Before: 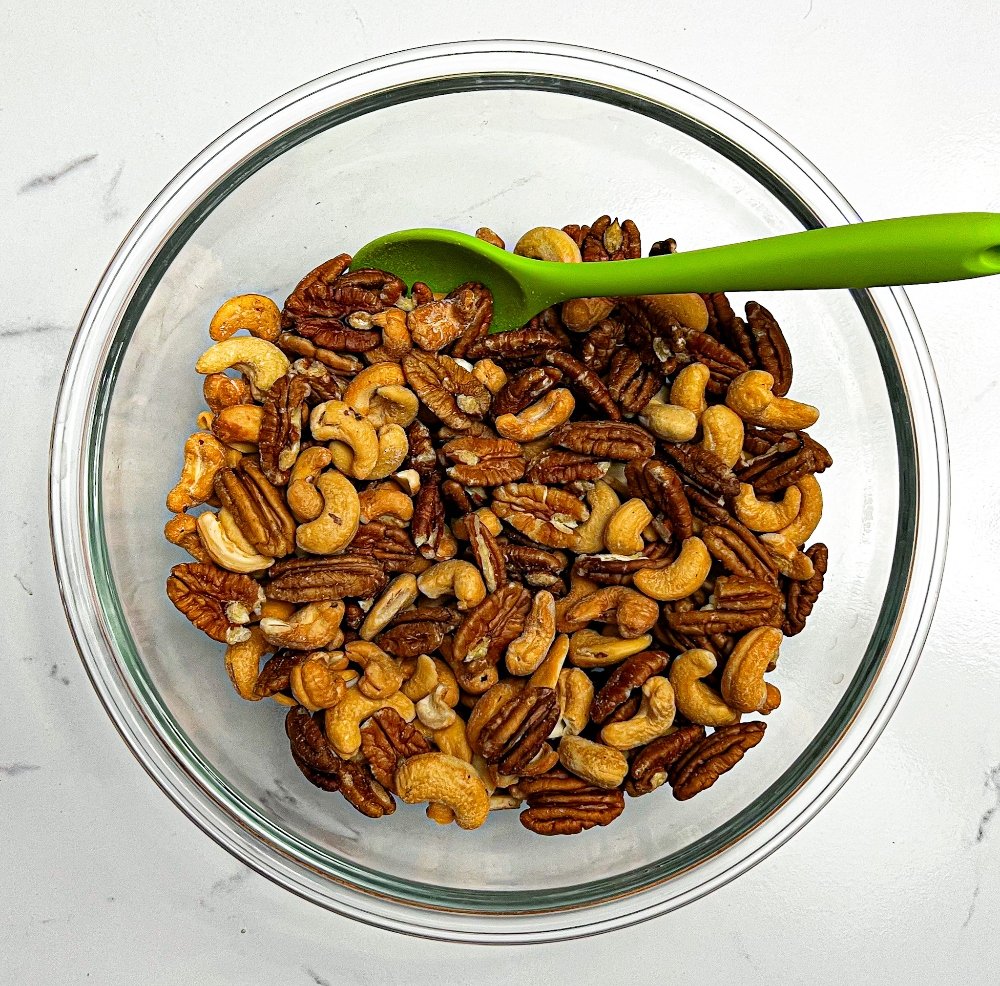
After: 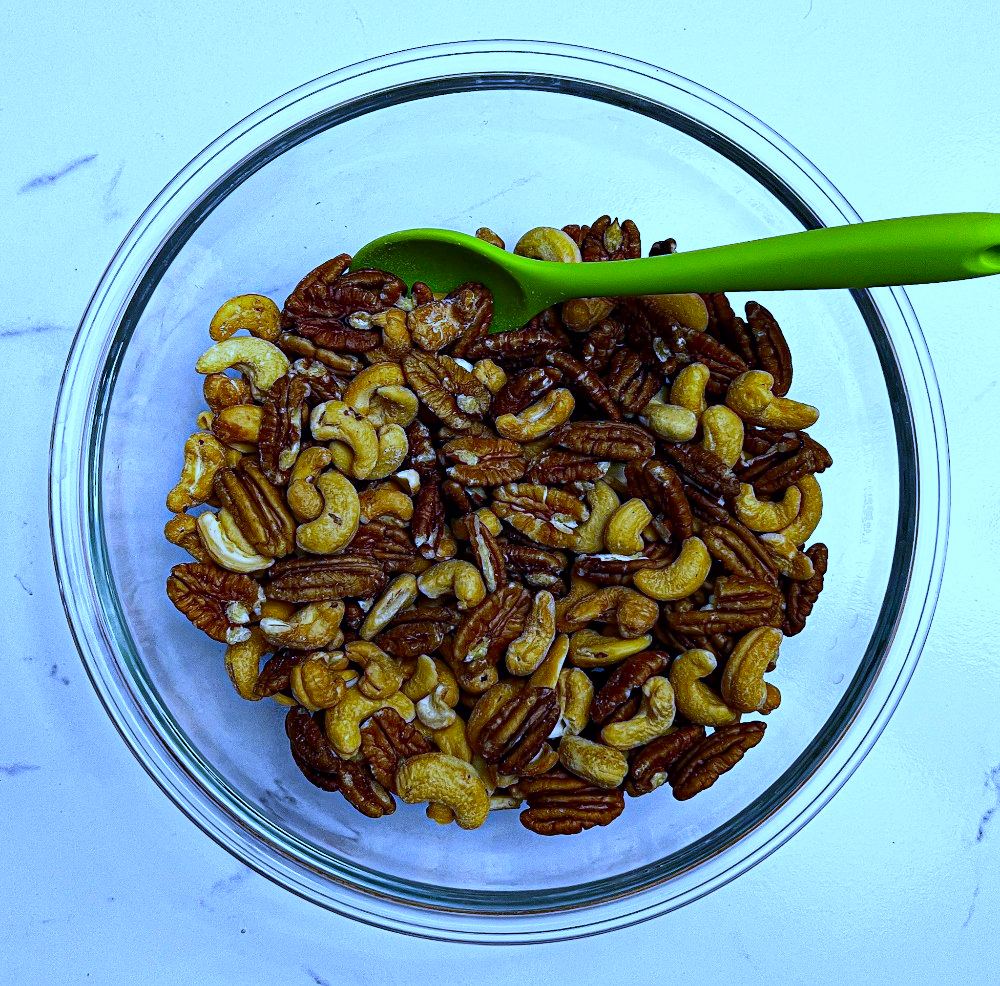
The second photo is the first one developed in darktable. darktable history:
contrast brightness saturation: contrast 0.07, brightness -0.13, saturation 0.06
white balance: red 0.766, blue 1.537
